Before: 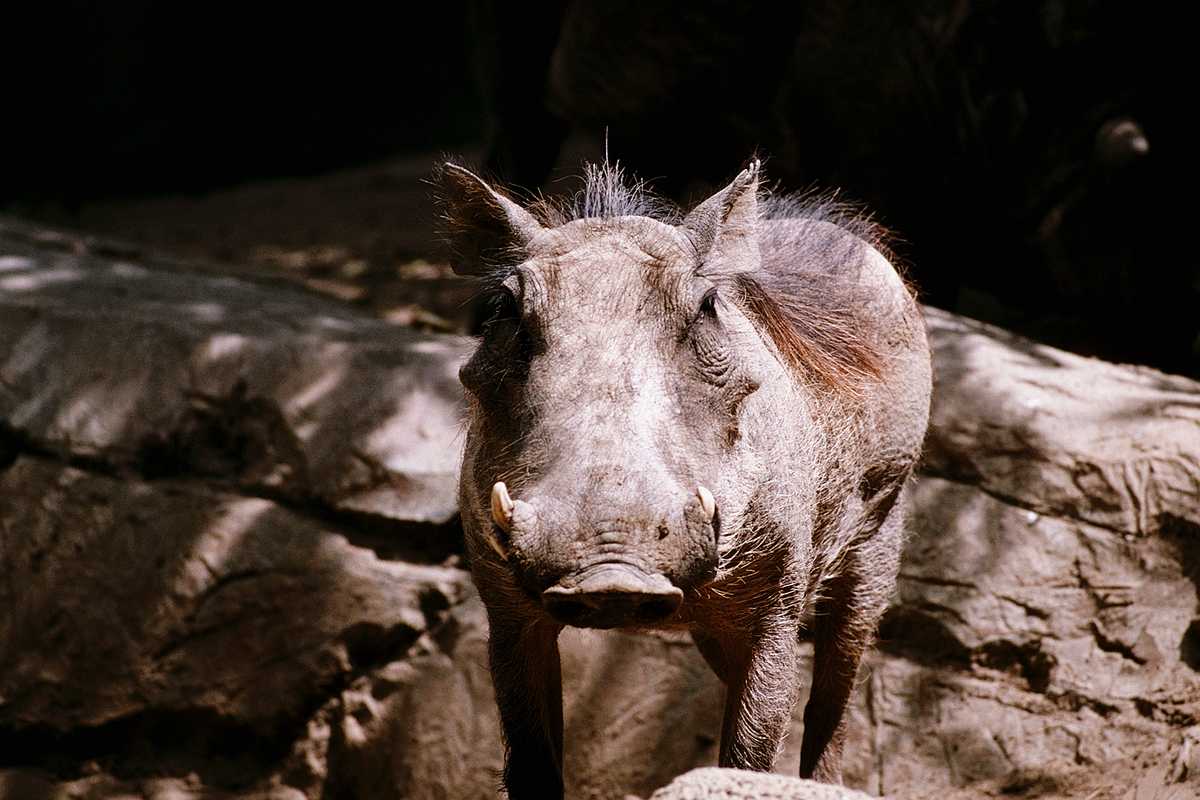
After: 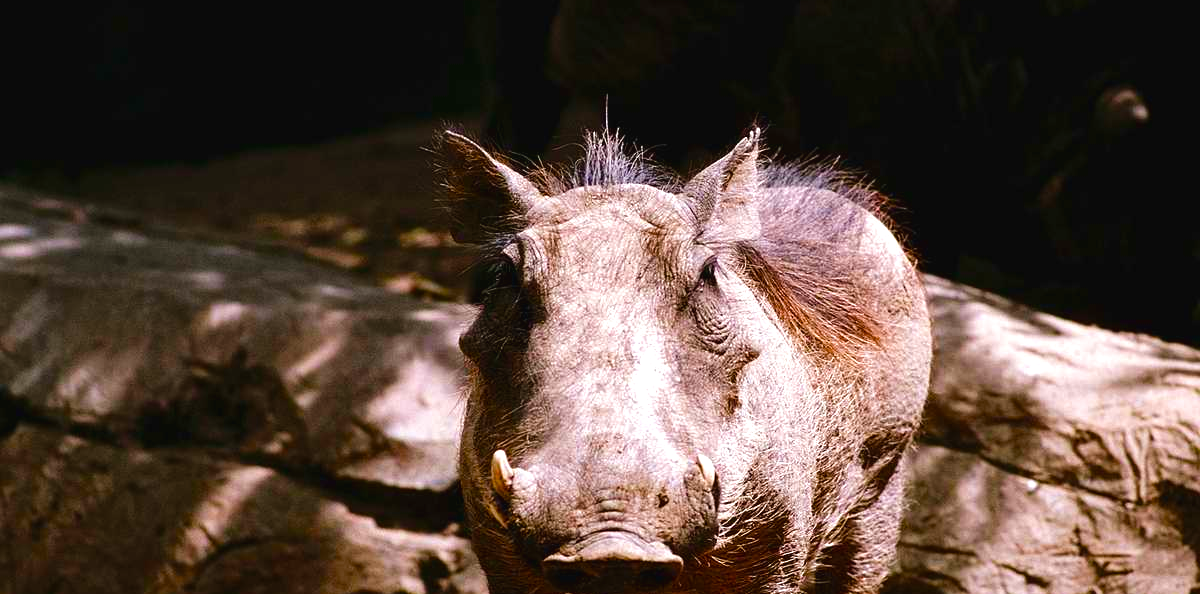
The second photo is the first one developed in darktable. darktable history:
crop: top 4.057%, bottom 21.571%
velvia: on, module defaults
color balance rgb: power › luminance 1.483%, global offset › luminance 0.223%, perceptual saturation grading › global saturation 34.75%, perceptual saturation grading › highlights -29.842%, perceptual saturation grading › shadows 35.337%, perceptual brilliance grading › highlights 10.167%, perceptual brilliance grading › mid-tones 4.702%
